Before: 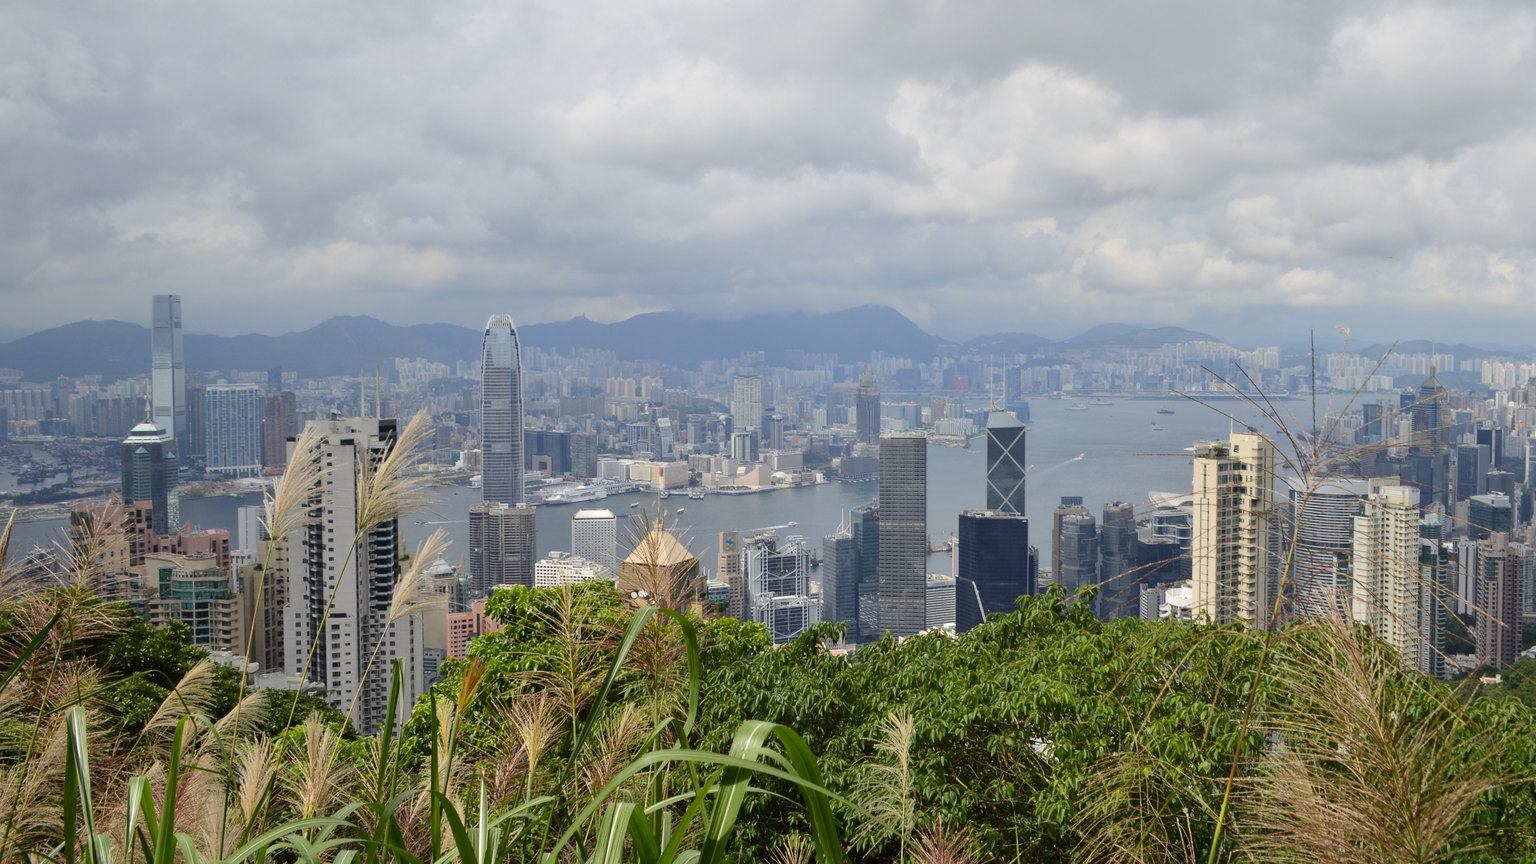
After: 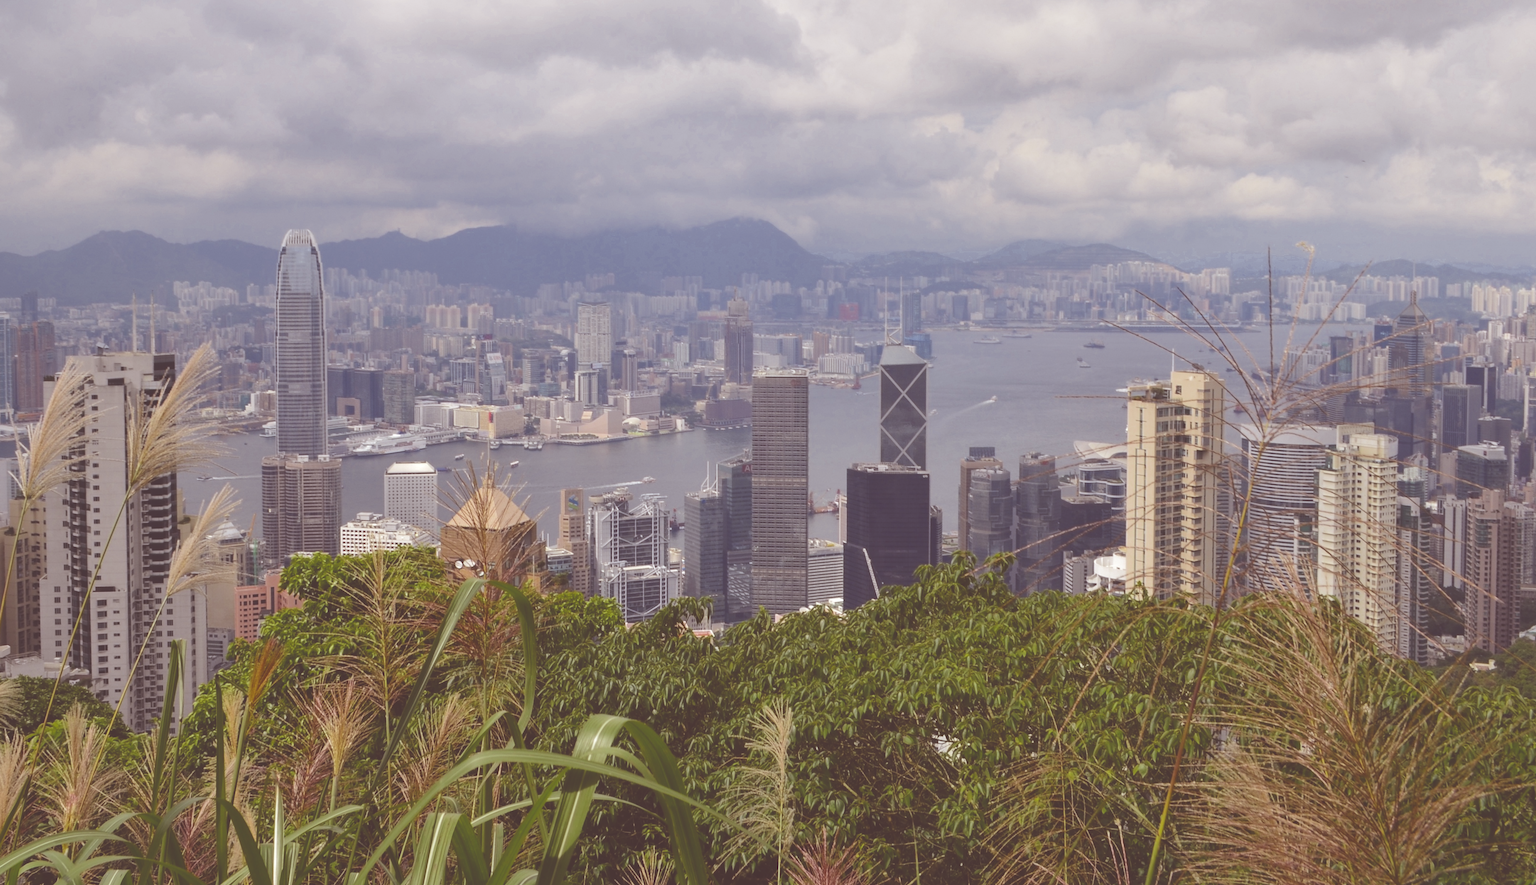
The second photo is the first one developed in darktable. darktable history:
crop: left 16.315%, top 14.246%
exposure: black level correction -0.041, exposure 0.064 EV, compensate highlight preservation false
color zones: curves: ch0 [(0.27, 0.396) (0.563, 0.504) (0.75, 0.5) (0.787, 0.307)]
rgb levels: mode RGB, independent channels, levels [[0, 0.474, 1], [0, 0.5, 1], [0, 0.5, 1]]
